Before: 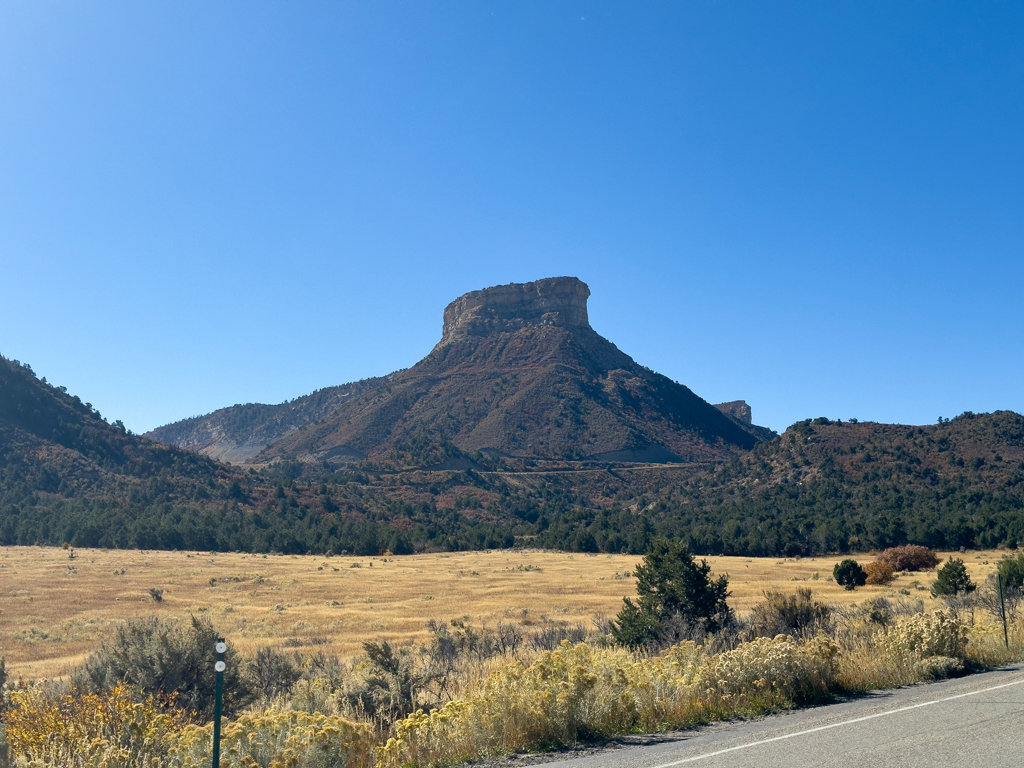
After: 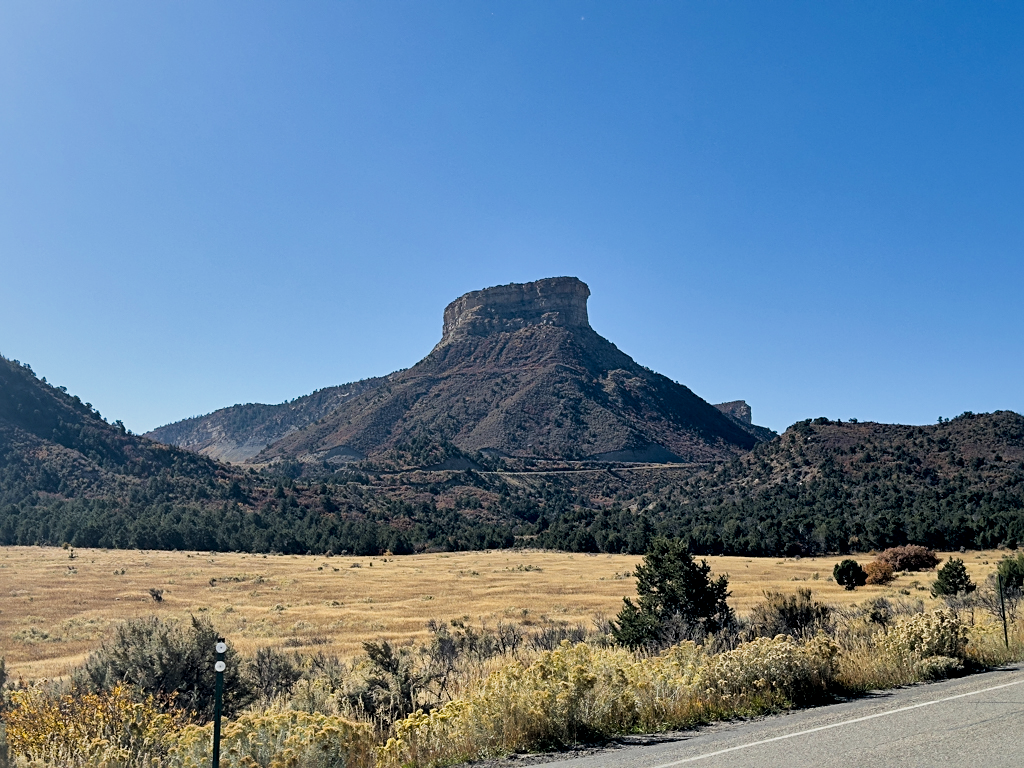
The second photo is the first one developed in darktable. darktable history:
sharpen: radius 2.523, amount 0.336
filmic rgb: black relative exposure -7.71 EV, white relative exposure 4.35 EV, threshold 3.04 EV, target black luminance 0%, hardness 3.76, latitude 50.78%, contrast 1.072, highlights saturation mix 8.99%, shadows ↔ highlights balance -0.281%, enable highlight reconstruction true
local contrast: mode bilateral grid, contrast 20, coarseness 50, detail 150%, midtone range 0.2
